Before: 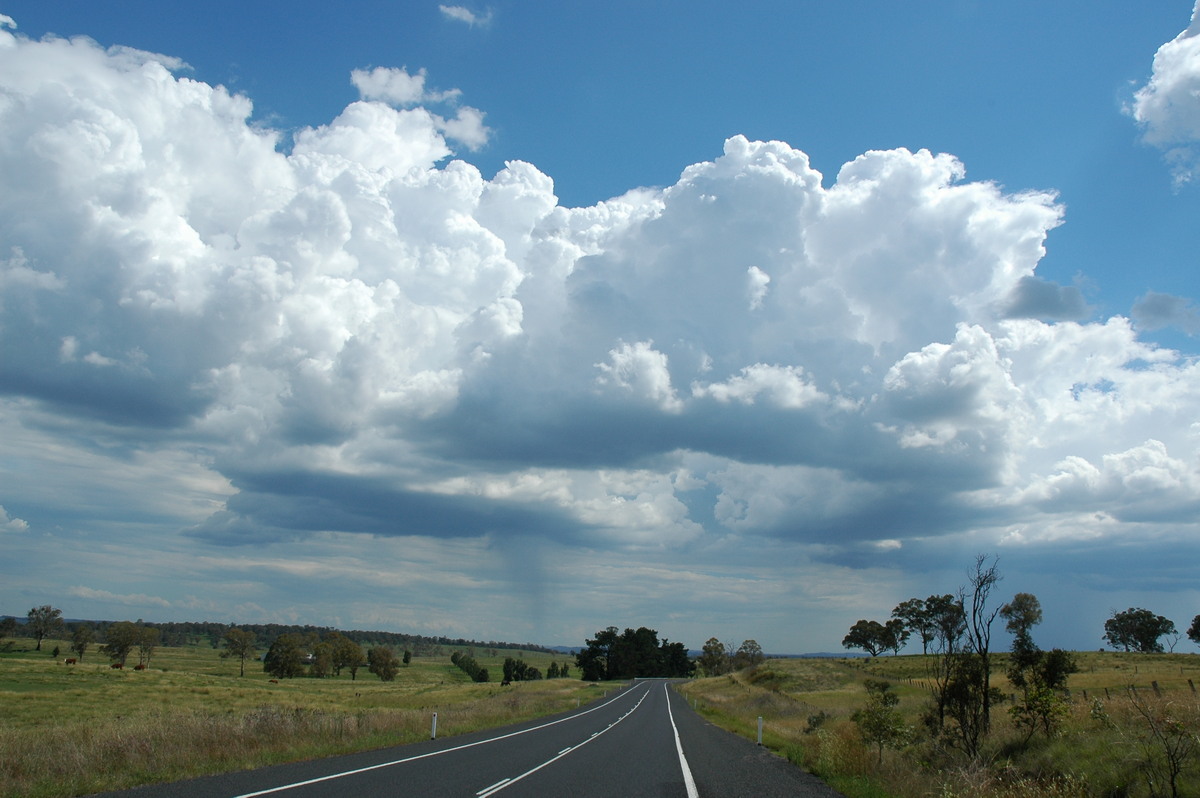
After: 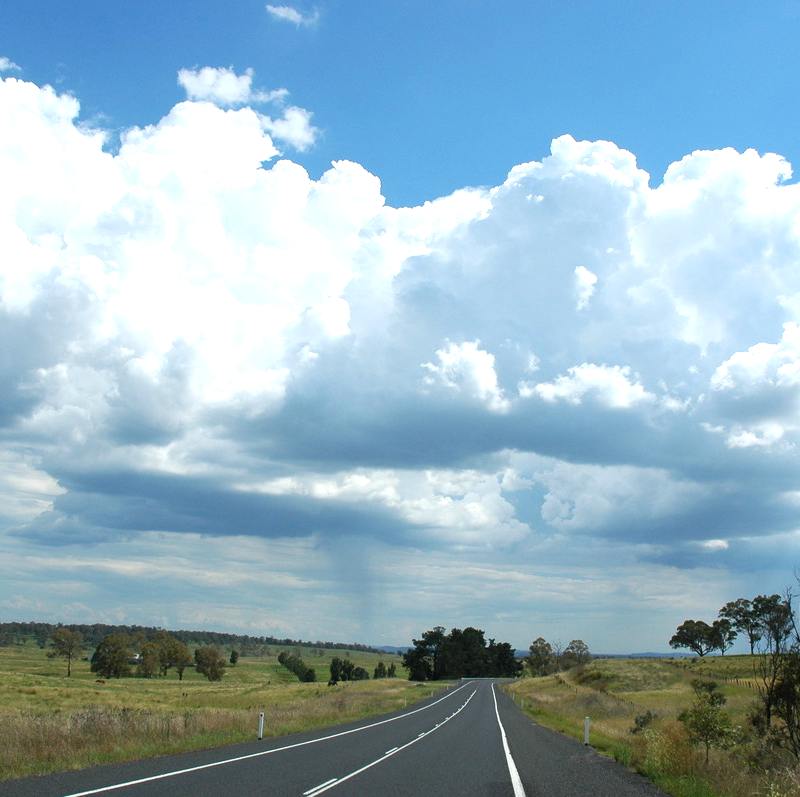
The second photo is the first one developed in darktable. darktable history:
exposure: exposure 0.742 EV, compensate highlight preservation false
crop and rotate: left 14.441%, right 18.872%
